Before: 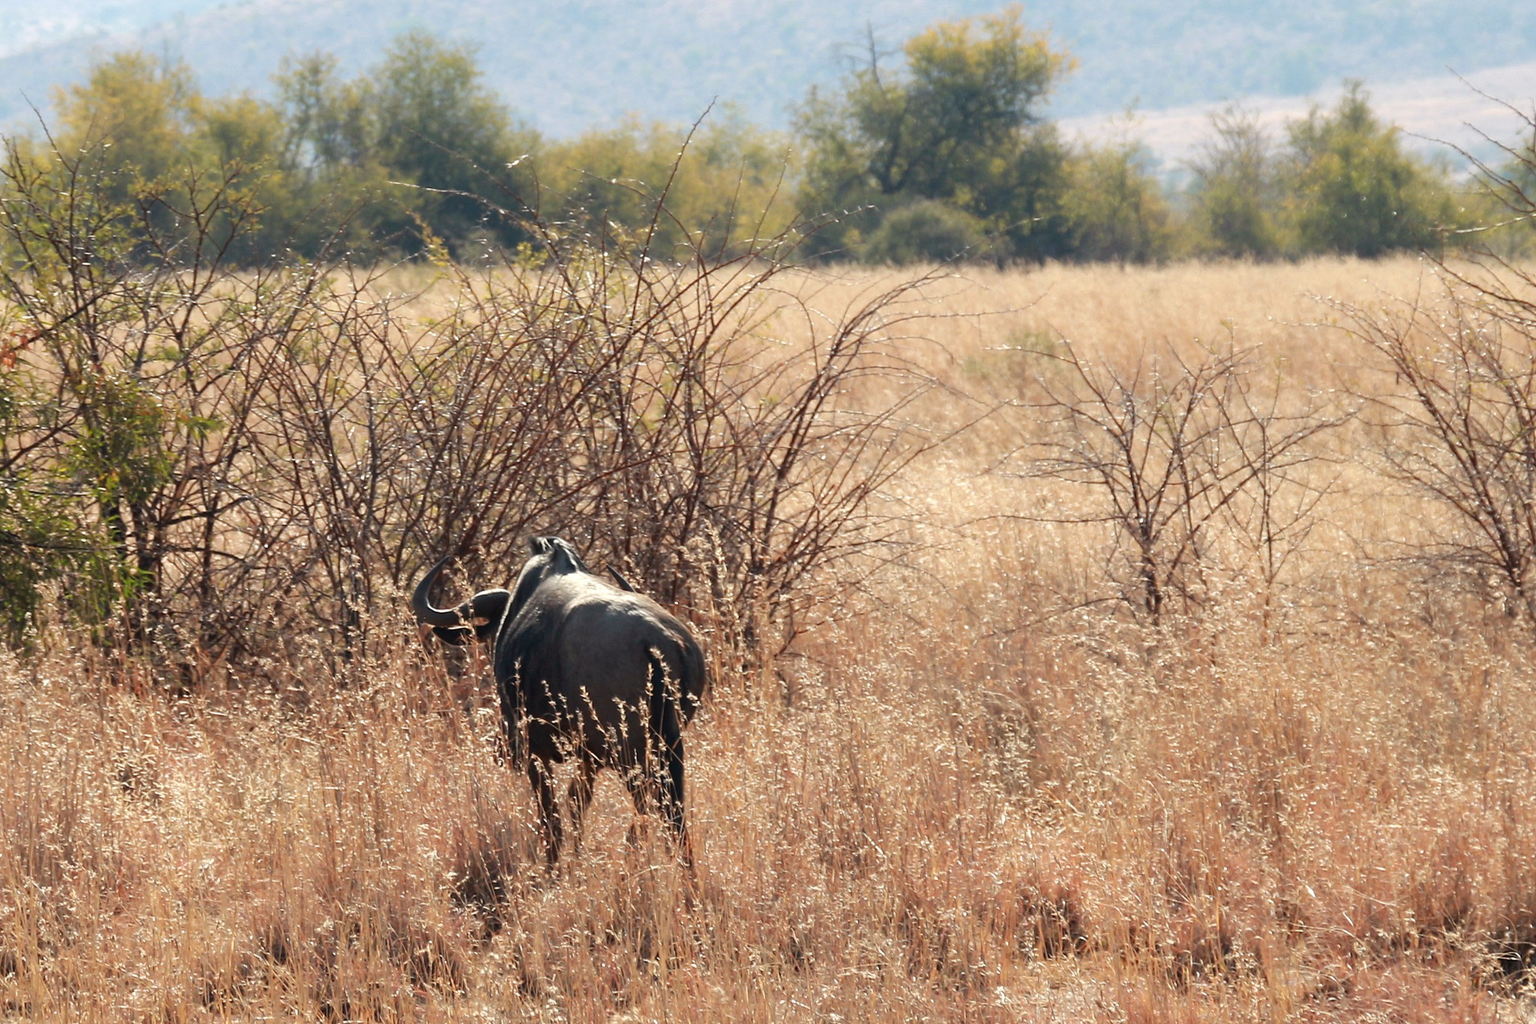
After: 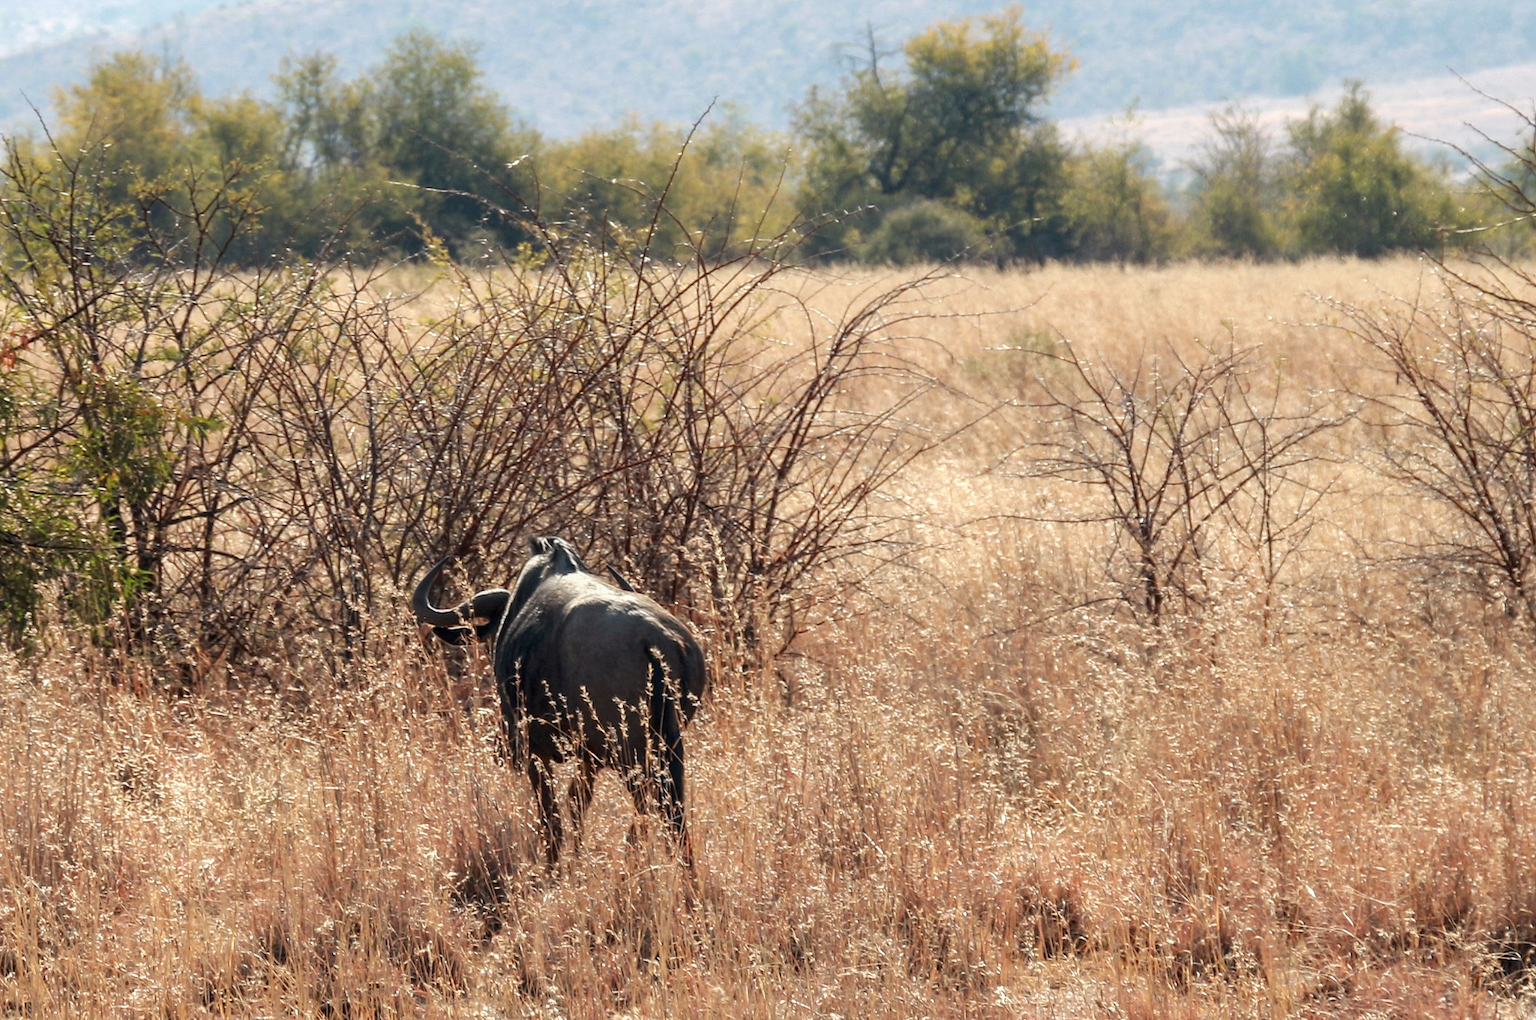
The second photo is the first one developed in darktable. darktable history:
crop: bottom 0.053%
local contrast: on, module defaults
